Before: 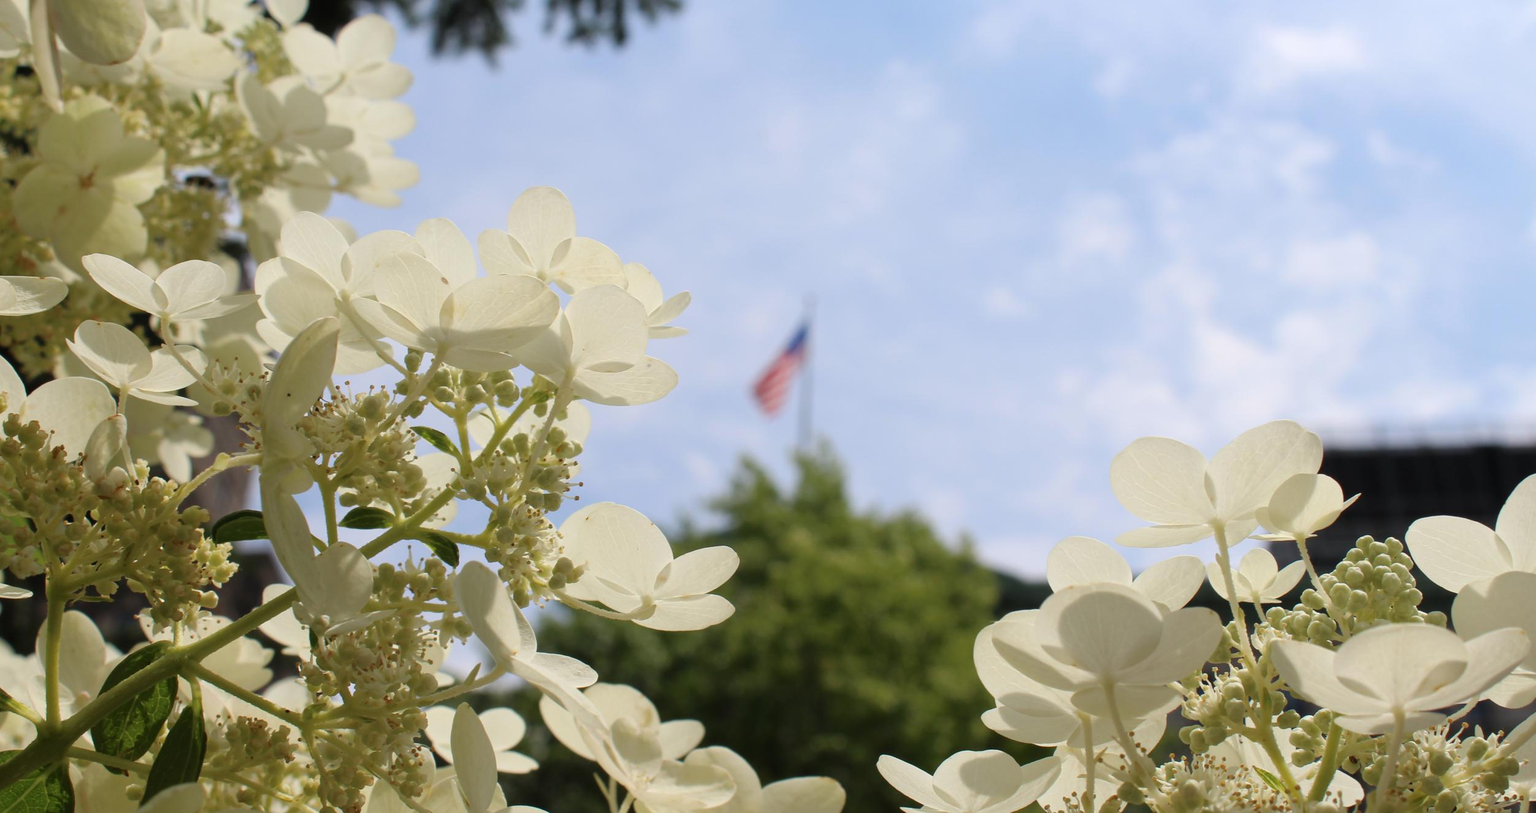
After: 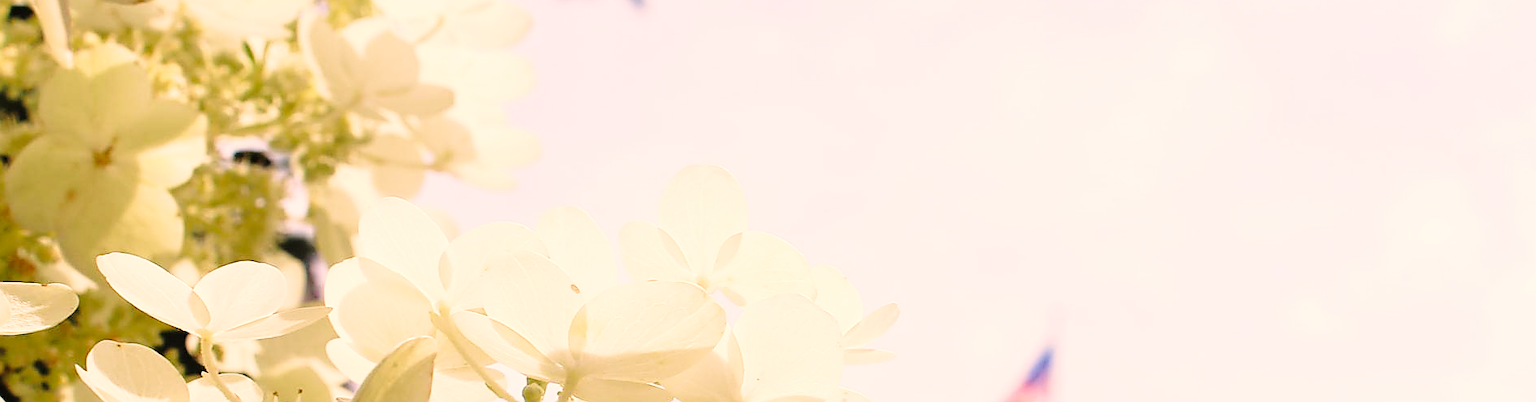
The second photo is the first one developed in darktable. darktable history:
color correction: highlights a* 11.65, highlights b* 11.66
base curve: curves: ch0 [(0, 0) (0.028, 0.03) (0.121, 0.232) (0.46, 0.748) (0.859, 0.968) (1, 1)], exposure shift 0.579, preserve colors none
tone equalizer: -8 EV -0.408 EV, -7 EV -0.428 EV, -6 EV -0.344 EV, -5 EV -0.206 EV, -3 EV 0.209 EV, -2 EV 0.328 EV, -1 EV 0.402 EV, +0 EV 0.399 EV
sharpen: radius 1.39, amount 1.248, threshold 0.657
velvia: strength 14.8%
crop: left 0.581%, top 7.626%, right 23.553%, bottom 54.758%
